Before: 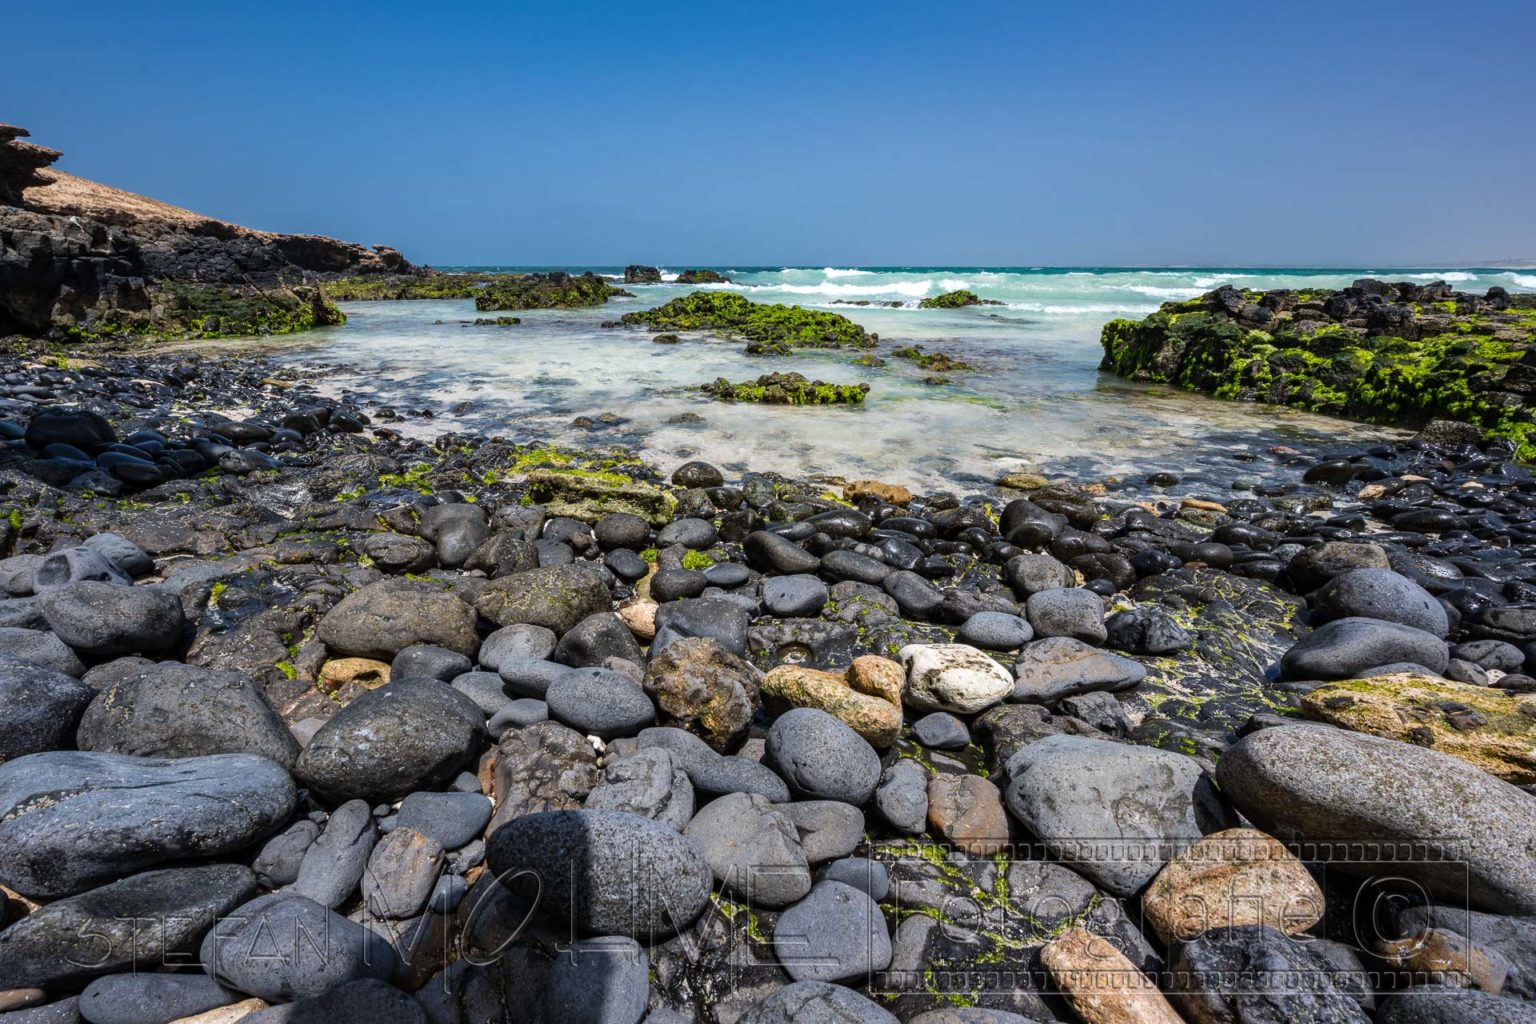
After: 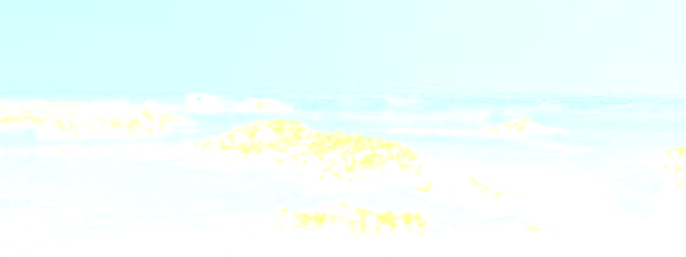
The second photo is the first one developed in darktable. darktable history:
crop: left 28.64%, top 16.832%, right 26.637%, bottom 58.055%
bloom: size 25%, threshold 5%, strength 90%
color calibration: illuminant as shot in camera, x 0.358, y 0.373, temperature 4628.91 K
